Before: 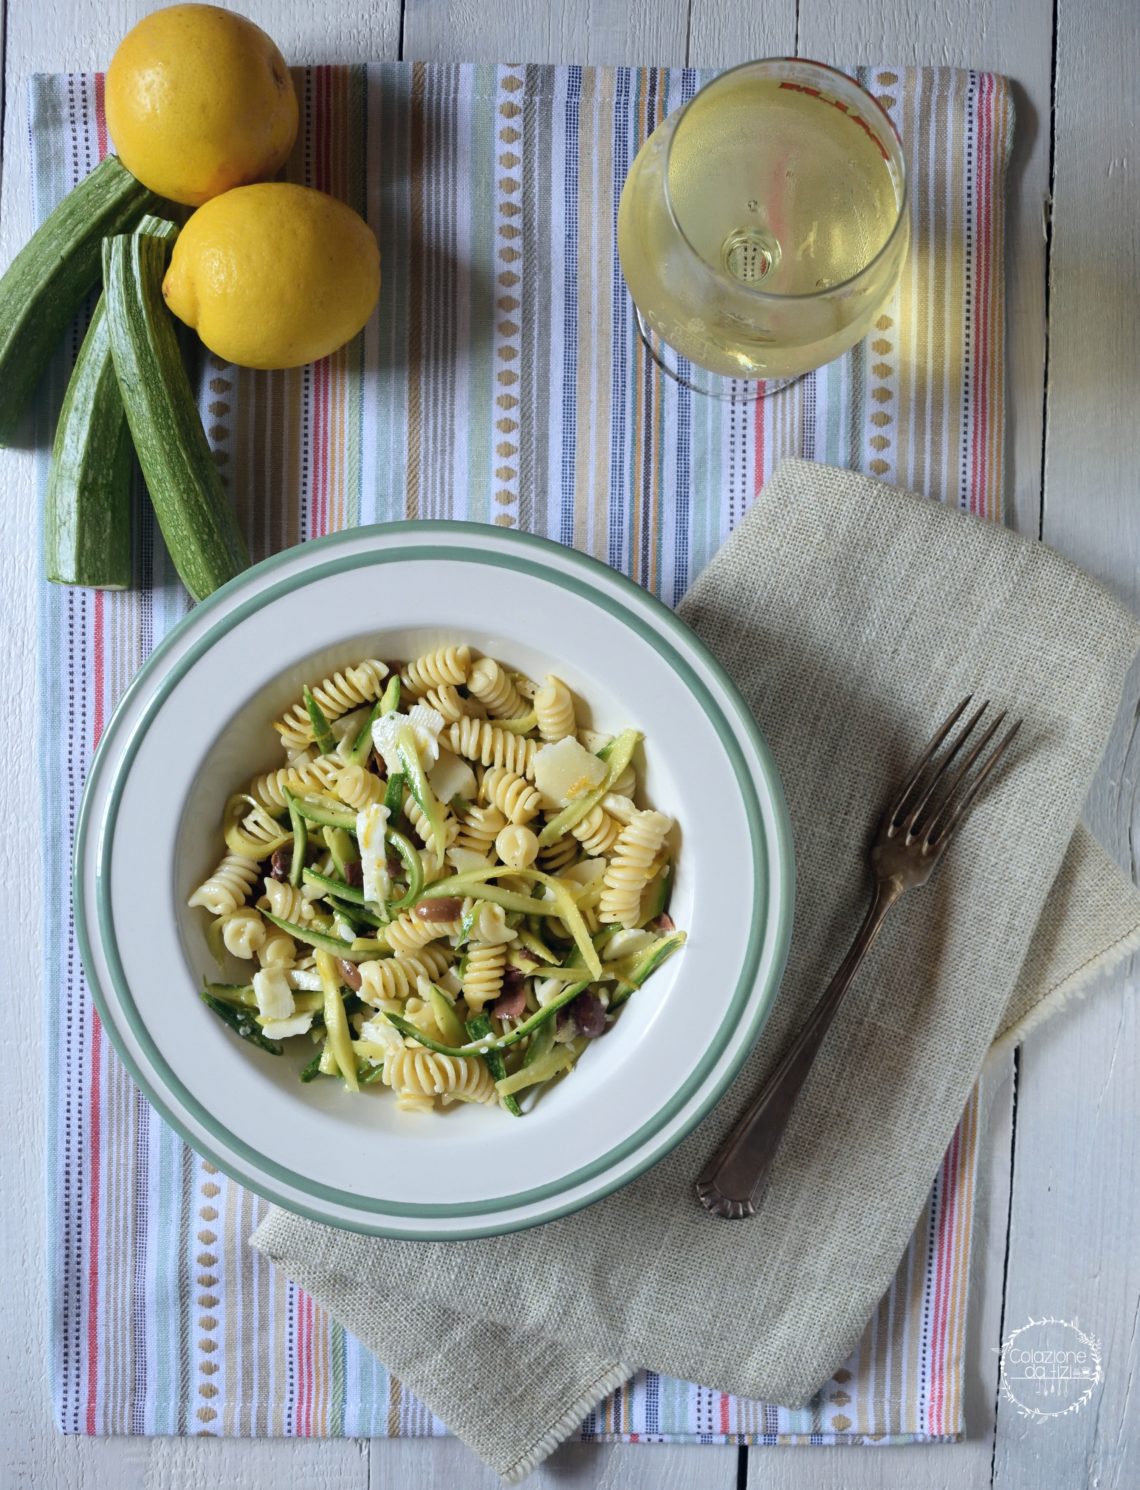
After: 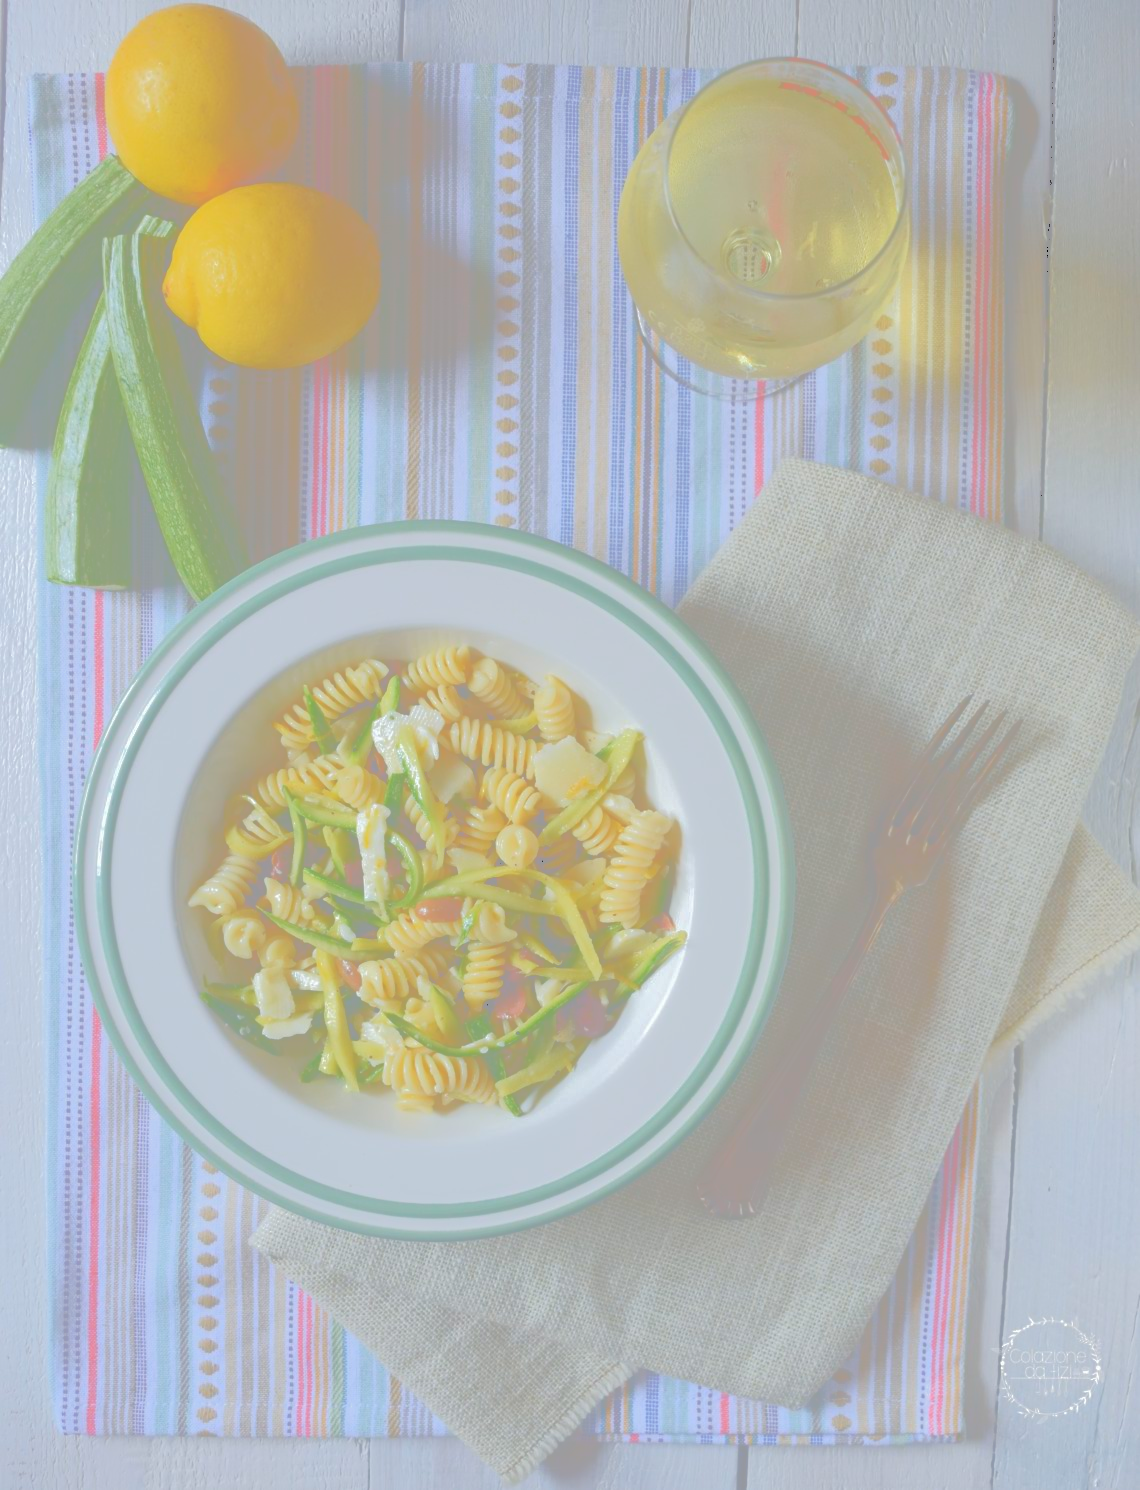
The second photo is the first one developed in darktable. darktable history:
tone curve: curves: ch0 [(0, 0) (0.003, 0.626) (0.011, 0.626) (0.025, 0.63) (0.044, 0.631) (0.069, 0.632) (0.1, 0.636) (0.136, 0.637) (0.177, 0.641) (0.224, 0.642) (0.277, 0.646) (0.335, 0.649) (0.399, 0.661) (0.468, 0.679) (0.543, 0.702) (0.623, 0.732) (0.709, 0.769) (0.801, 0.804) (0.898, 0.847) (1, 1)], color space Lab, independent channels, preserve colors none
